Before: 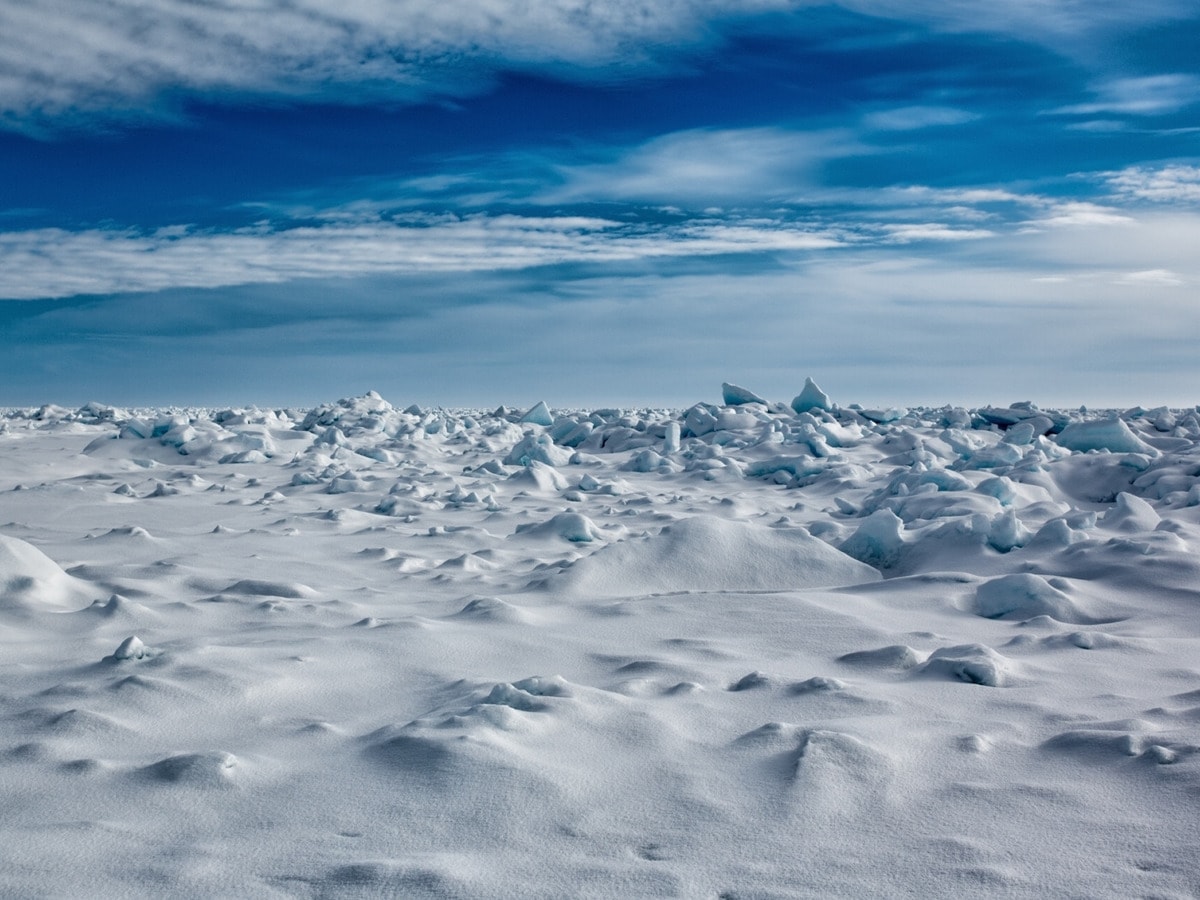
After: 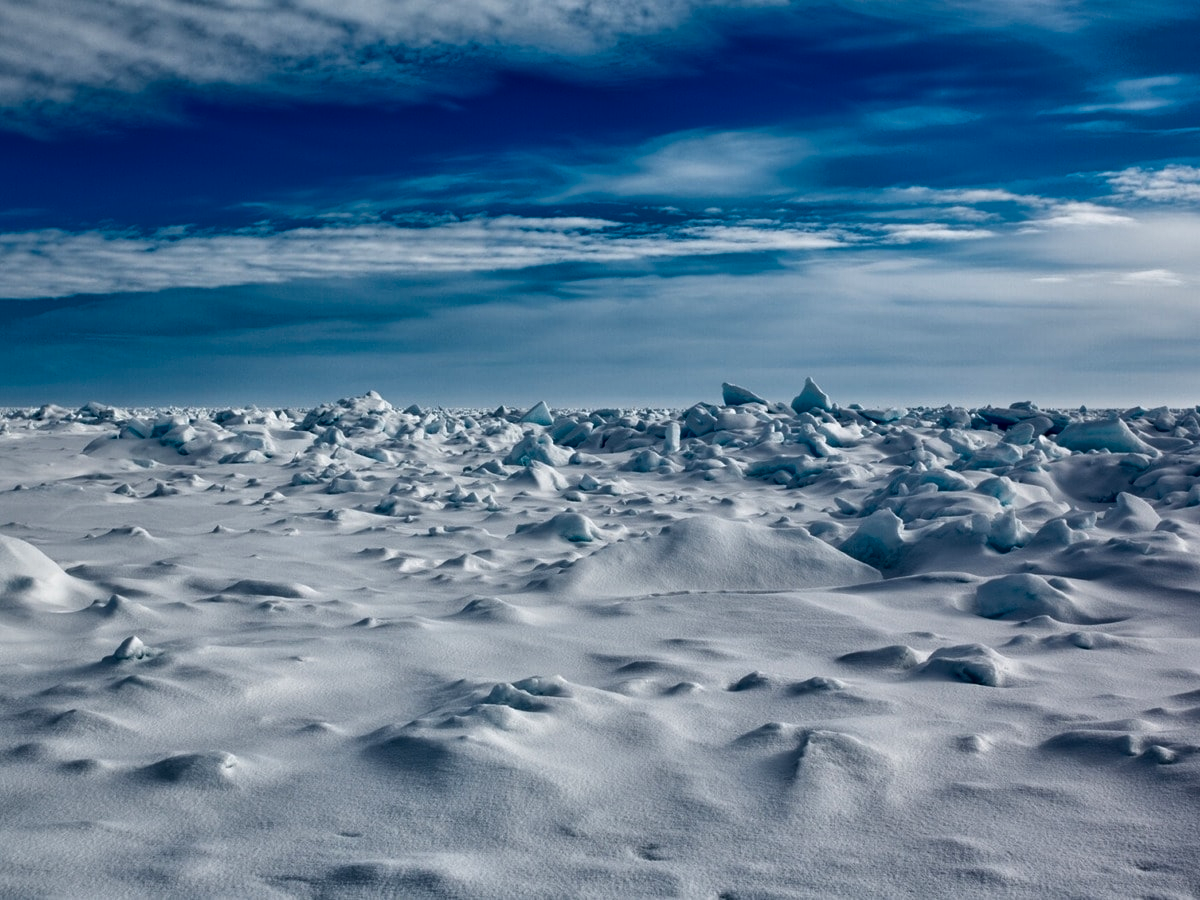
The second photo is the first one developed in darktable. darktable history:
exposure: exposure 0.078 EV, compensate highlight preservation false
contrast brightness saturation: contrast 0.1, brightness -0.26, saturation 0.14
